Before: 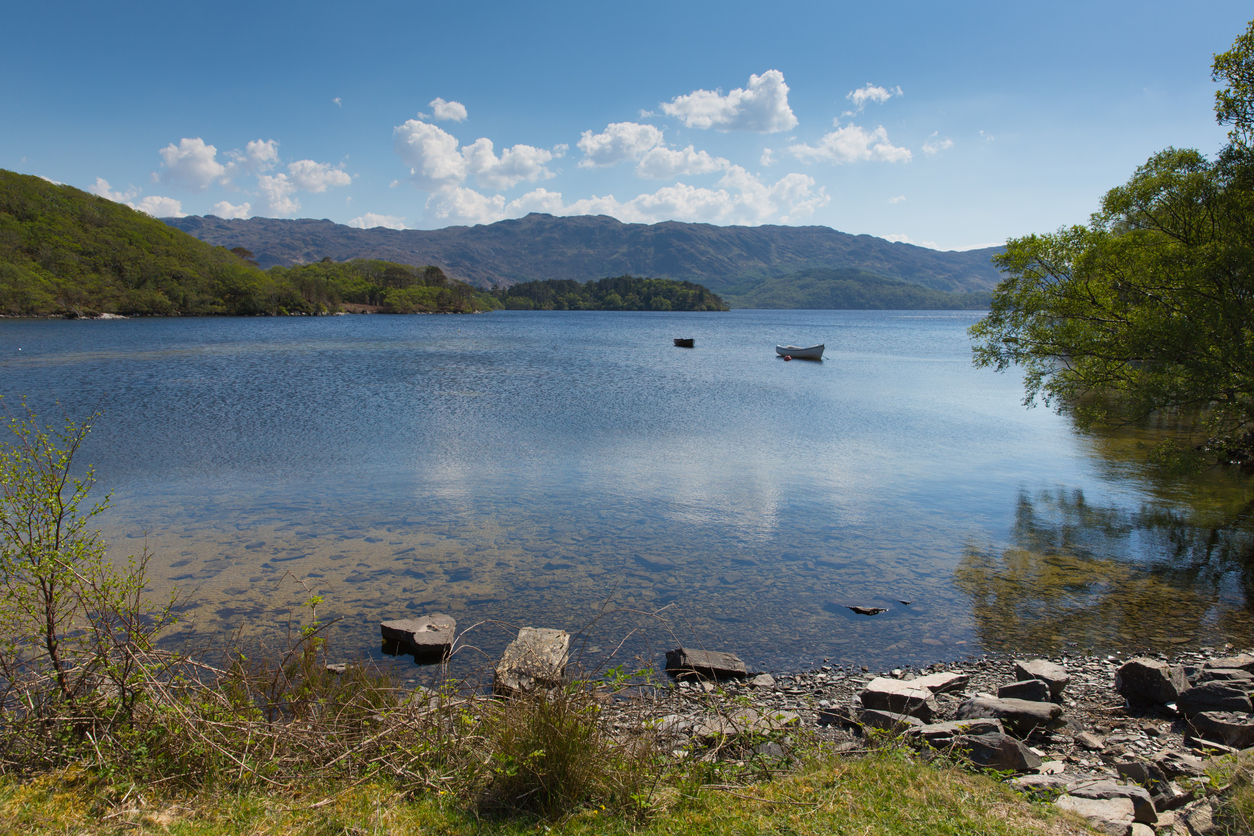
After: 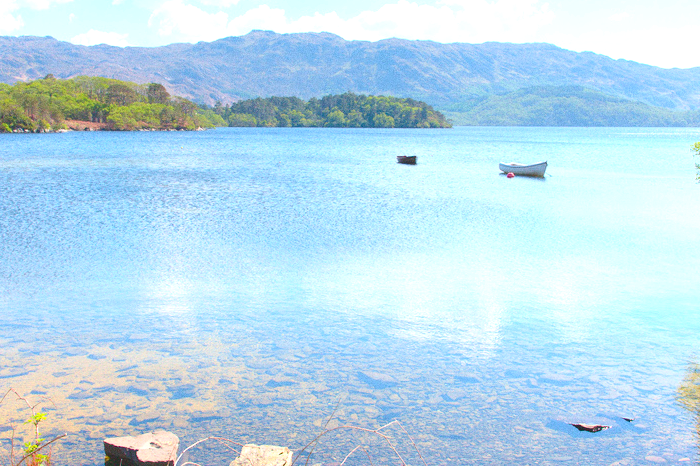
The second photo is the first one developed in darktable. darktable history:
exposure: black level correction 0, exposure 0.7 EV, compensate exposure bias true, compensate highlight preservation false
grain: coarseness 0.09 ISO
levels: levels [0.008, 0.318, 0.836]
crop and rotate: left 22.13%, top 22.054%, right 22.026%, bottom 22.102%
tone curve: curves: ch0 [(0, 0.025) (0.15, 0.143) (0.452, 0.486) (0.751, 0.788) (1, 0.961)]; ch1 [(0, 0) (0.416, 0.4) (0.476, 0.469) (0.497, 0.494) (0.546, 0.571) (0.566, 0.607) (0.62, 0.657) (1, 1)]; ch2 [(0, 0) (0.386, 0.397) (0.505, 0.498) (0.547, 0.546) (0.579, 0.58) (1, 1)], color space Lab, independent channels, preserve colors none
